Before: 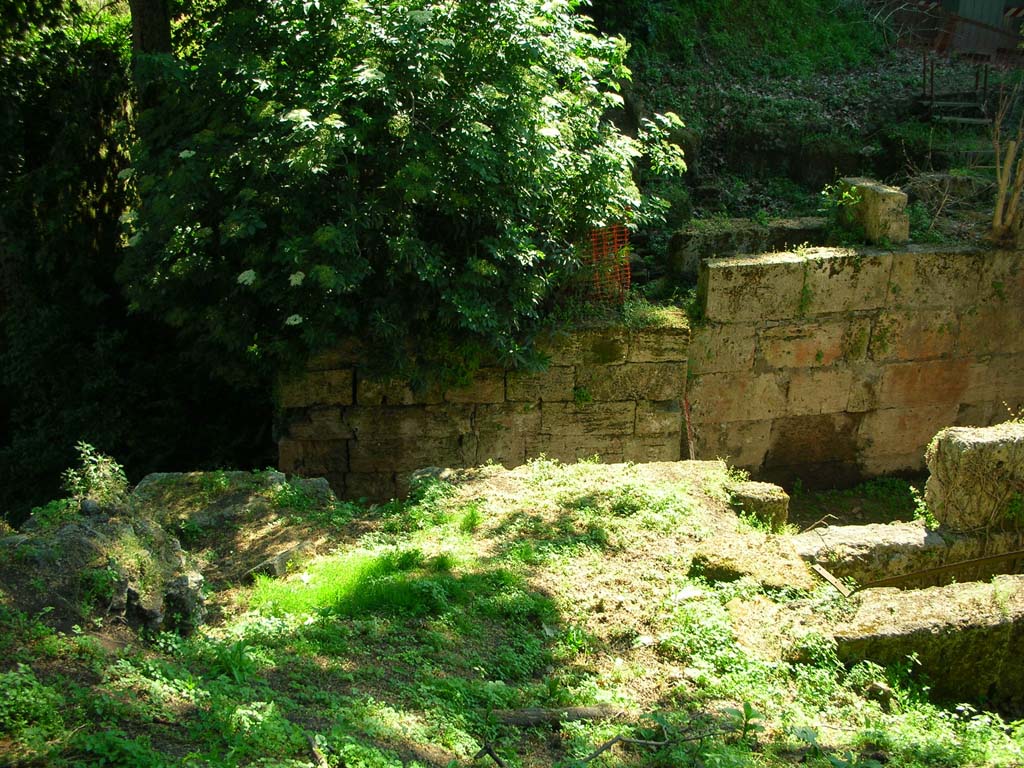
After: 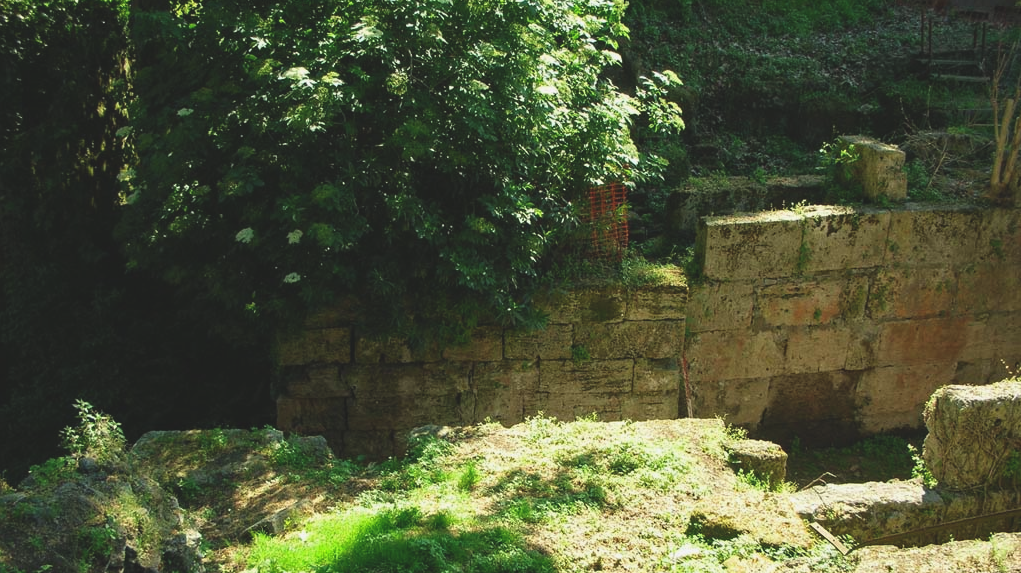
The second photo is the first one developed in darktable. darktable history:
exposure: black level correction -0.015, exposure -0.138 EV, compensate highlight preservation false
crop: left 0.231%, top 5.526%, bottom 19.838%
haze removal: compatibility mode true, adaptive false
